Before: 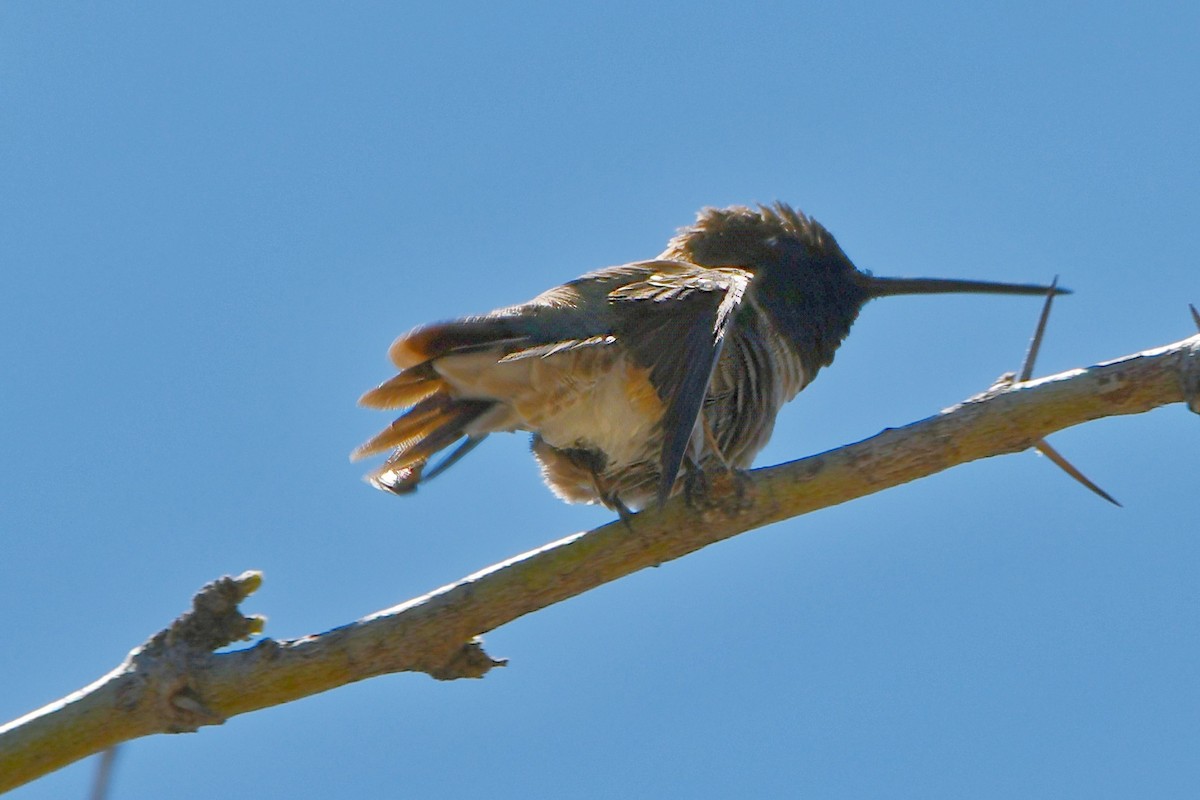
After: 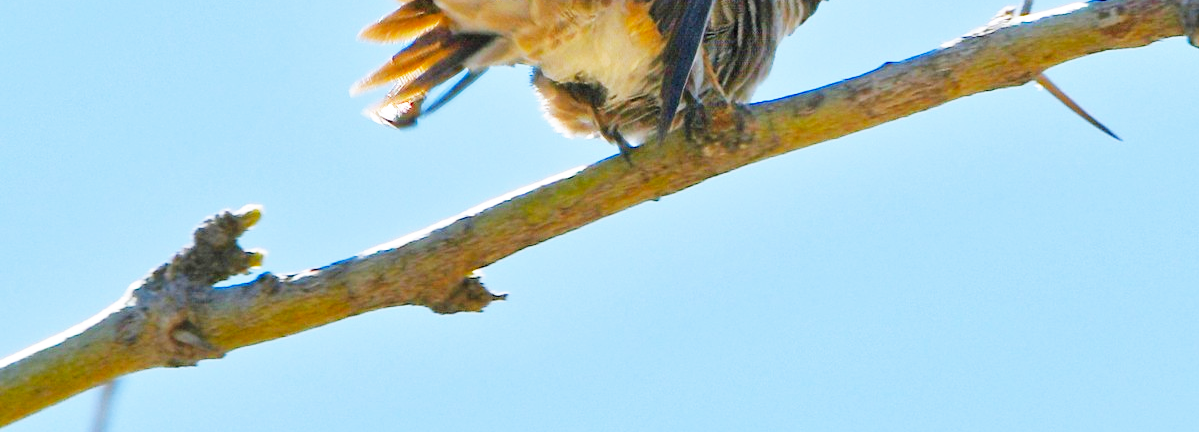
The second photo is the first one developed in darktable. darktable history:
crop and rotate: top 45.98%, right 0.044%
base curve: curves: ch0 [(0, 0) (0.007, 0.004) (0.027, 0.03) (0.046, 0.07) (0.207, 0.54) (0.442, 0.872) (0.673, 0.972) (1, 1)], preserve colors none
